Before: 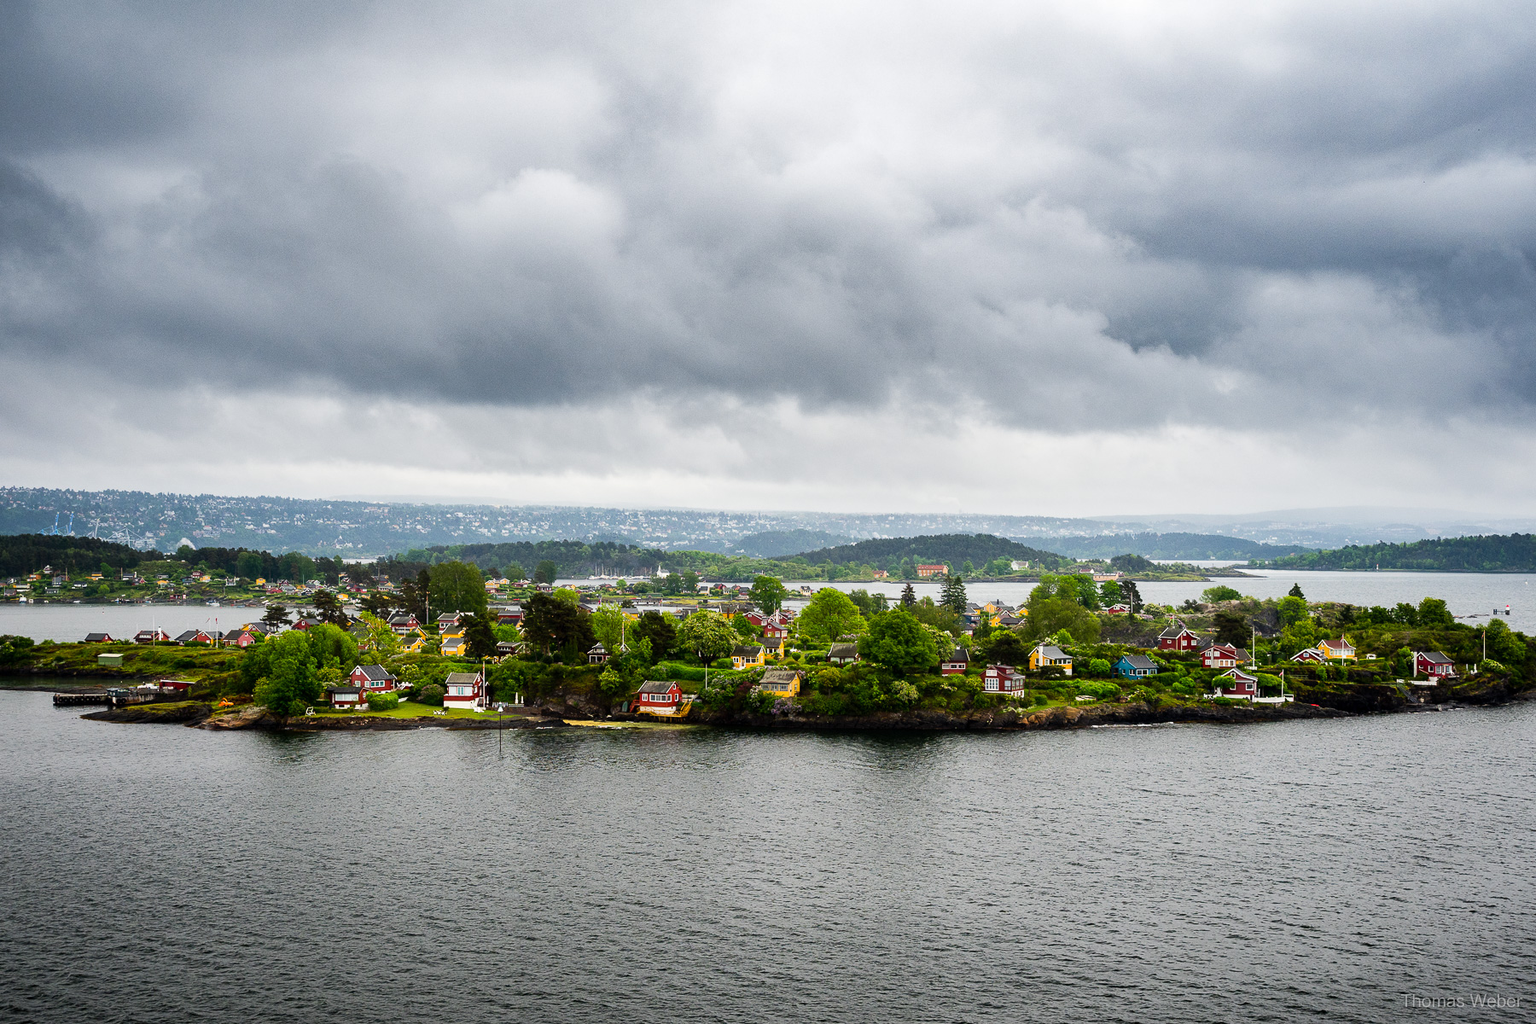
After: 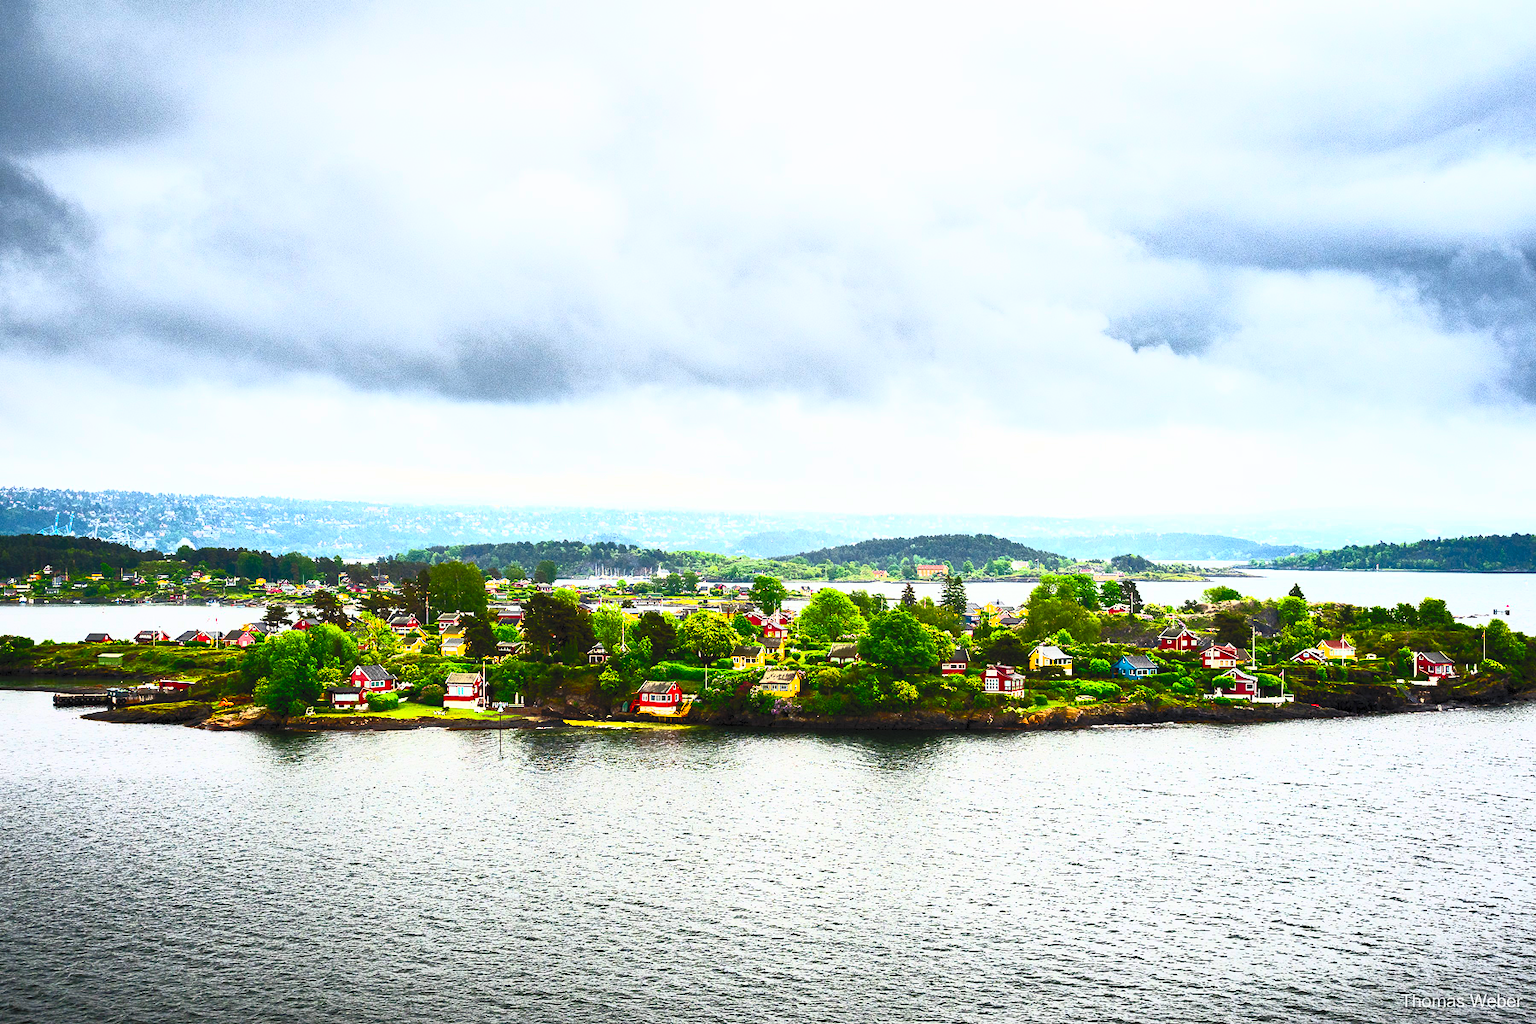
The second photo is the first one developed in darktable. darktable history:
graduated density: on, module defaults
contrast brightness saturation: contrast 1, brightness 1, saturation 1
